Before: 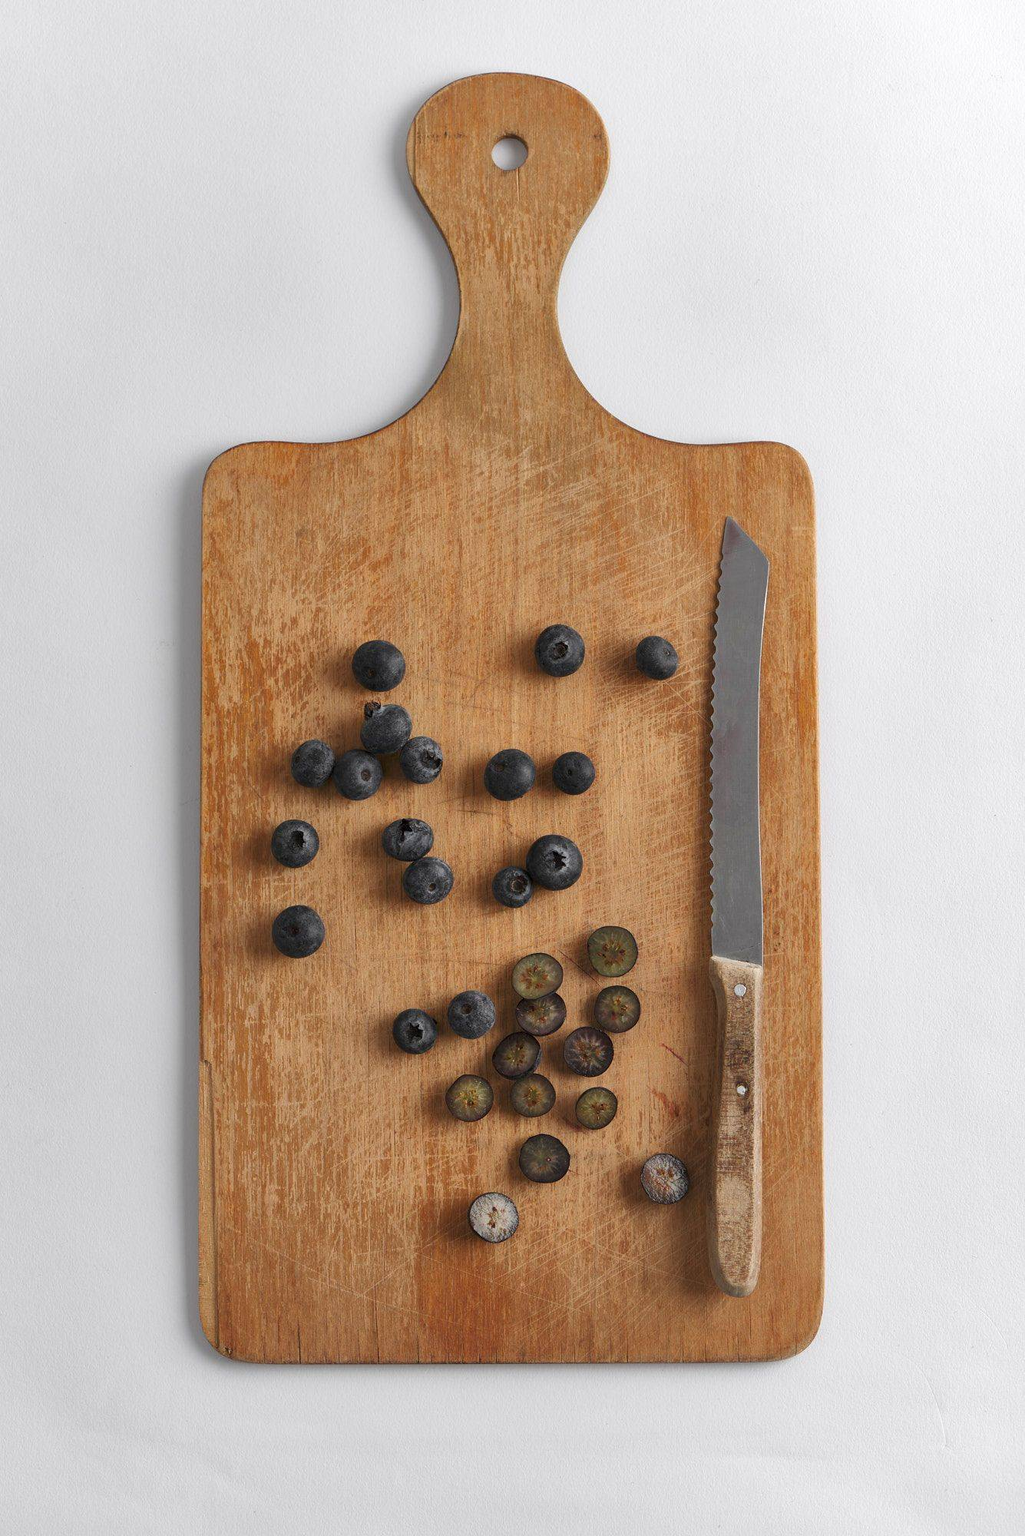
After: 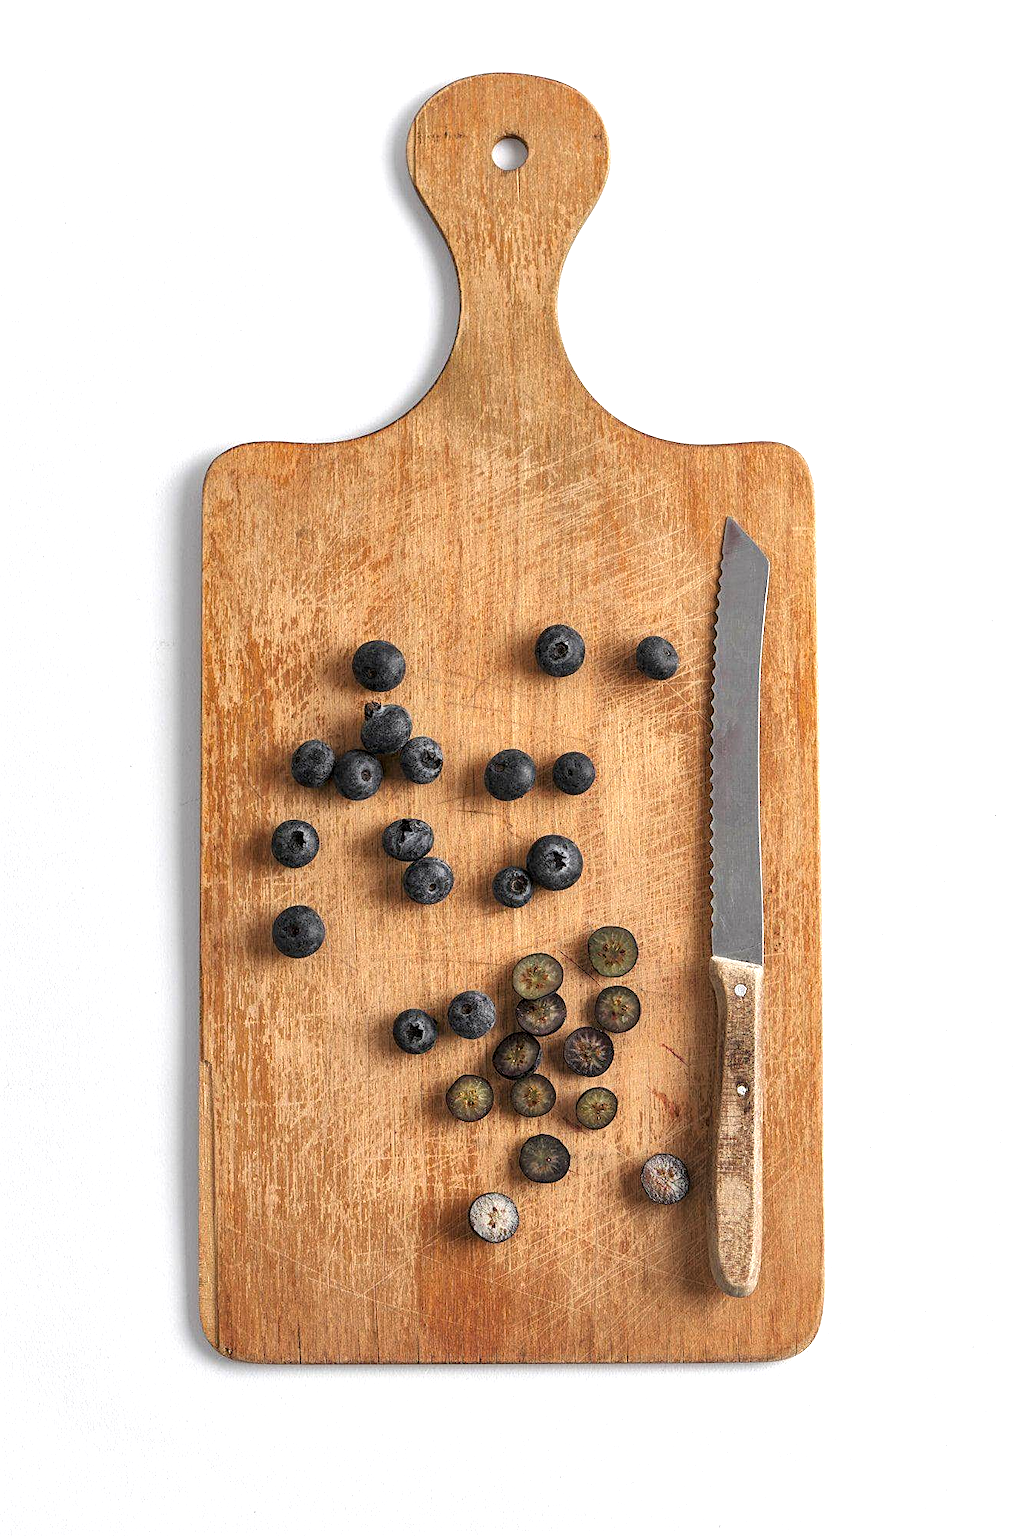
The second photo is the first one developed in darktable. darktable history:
local contrast: on, module defaults
tone equalizer: -8 EV -0.771 EV, -7 EV -0.677 EV, -6 EV -0.598 EV, -5 EV -0.38 EV, -3 EV 0.403 EV, -2 EV 0.6 EV, -1 EV 0.695 EV, +0 EV 0.734 EV
sharpen: on, module defaults
